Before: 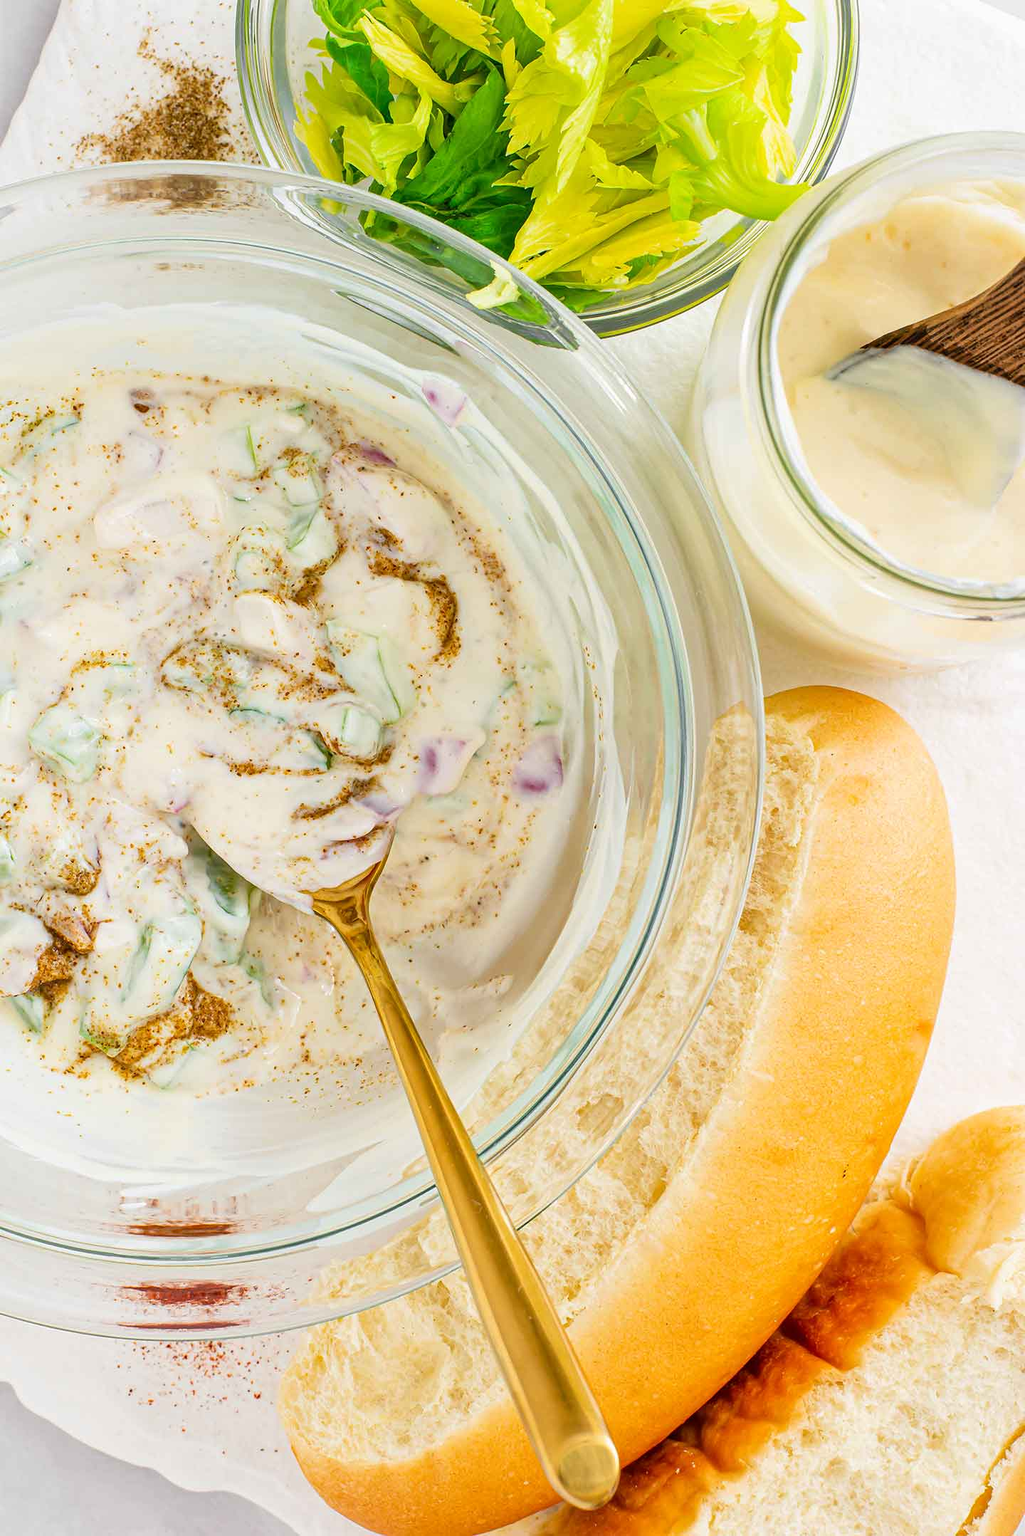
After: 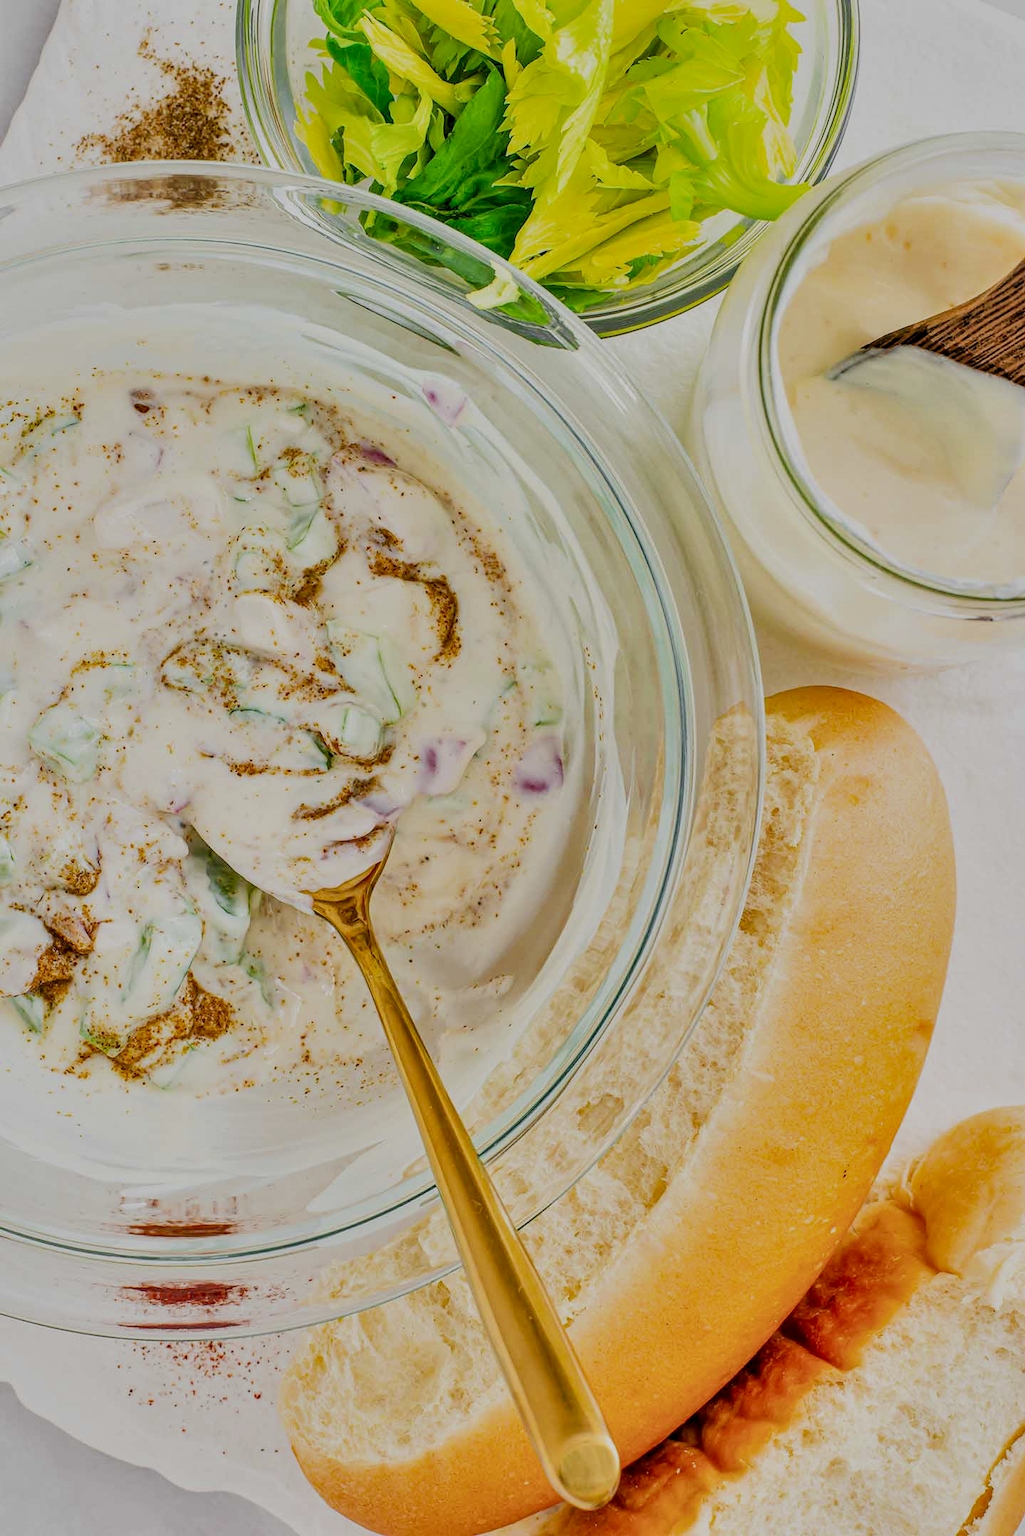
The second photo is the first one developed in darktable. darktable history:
shadows and highlights: soften with gaussian
local contrast: on, module defaults
filmic rgb: black relative exposure -6.82 EV, white relative exposure 5.89 EV, hardness 2.71
